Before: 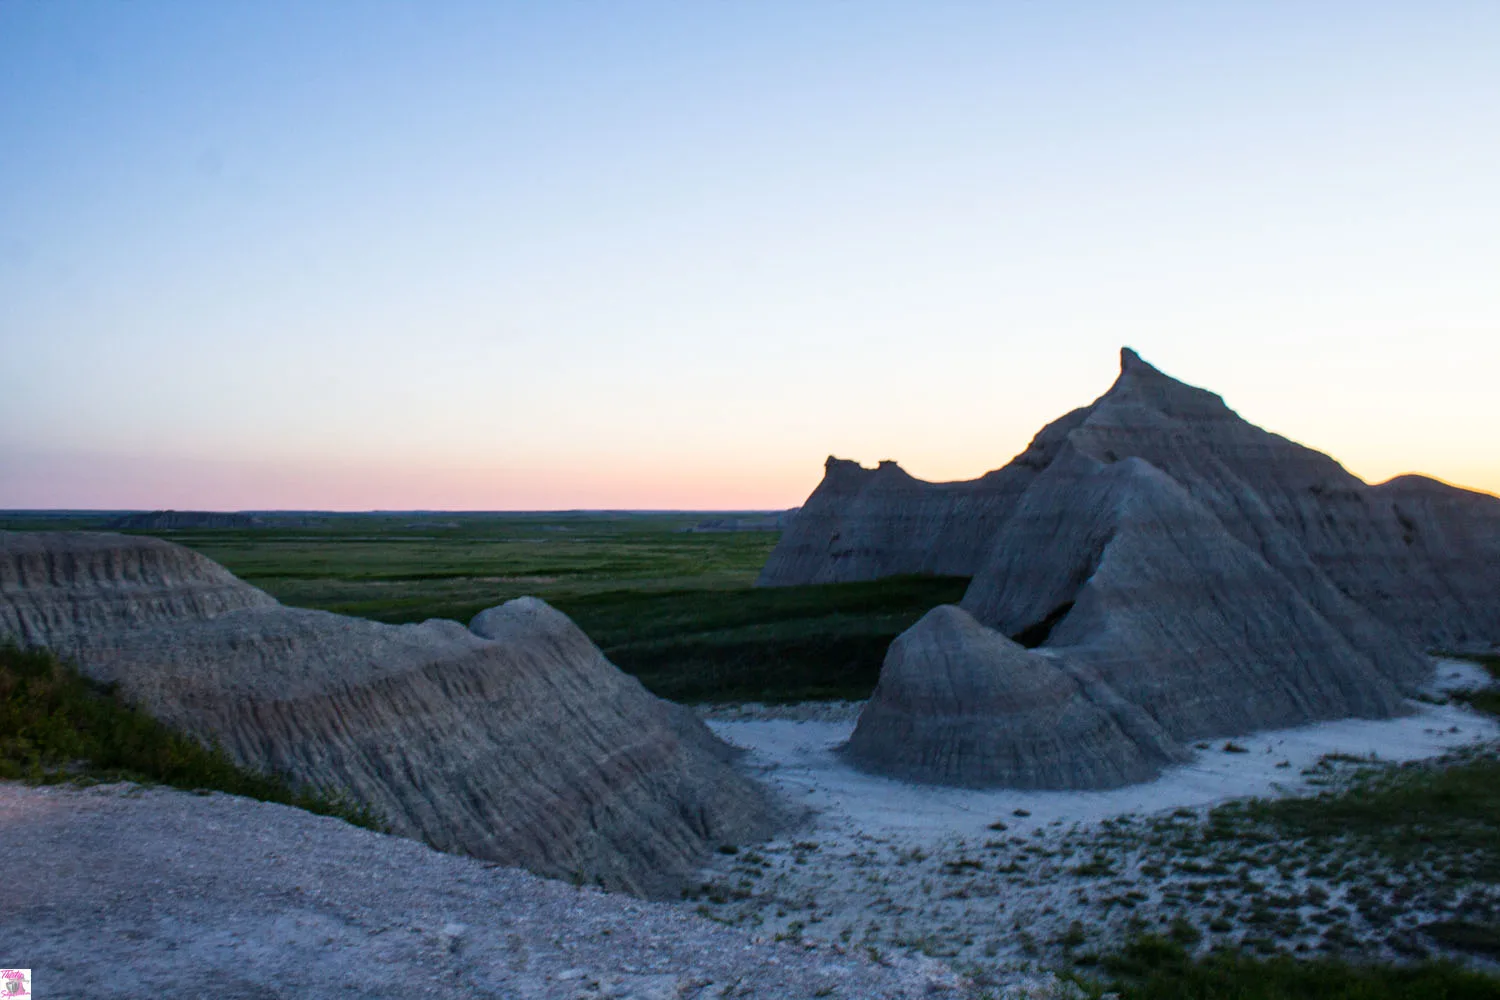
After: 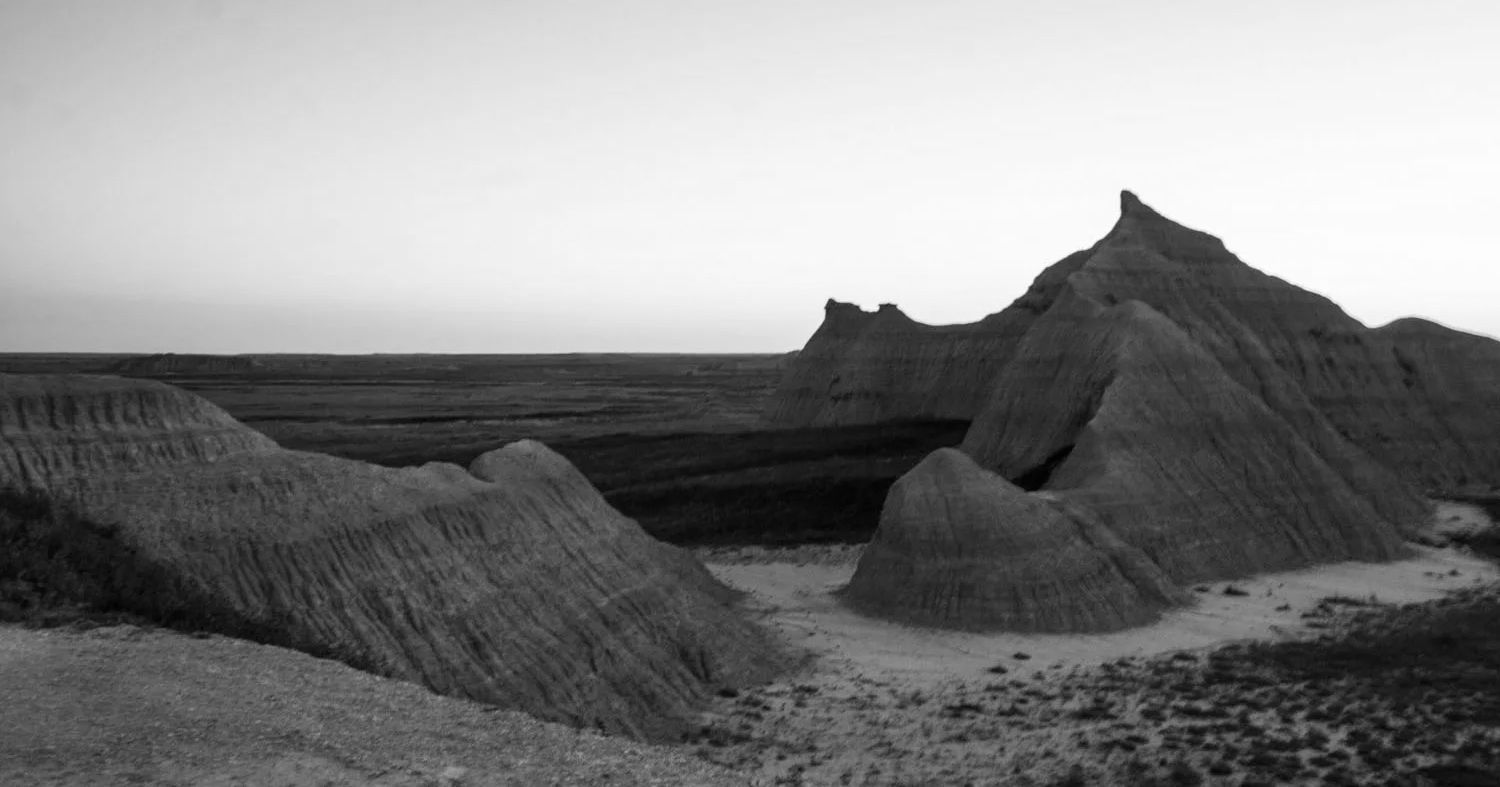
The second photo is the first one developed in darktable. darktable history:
monochrome: on, module defaults
crop and rotate: top 15.774%, bottom 5.506%
